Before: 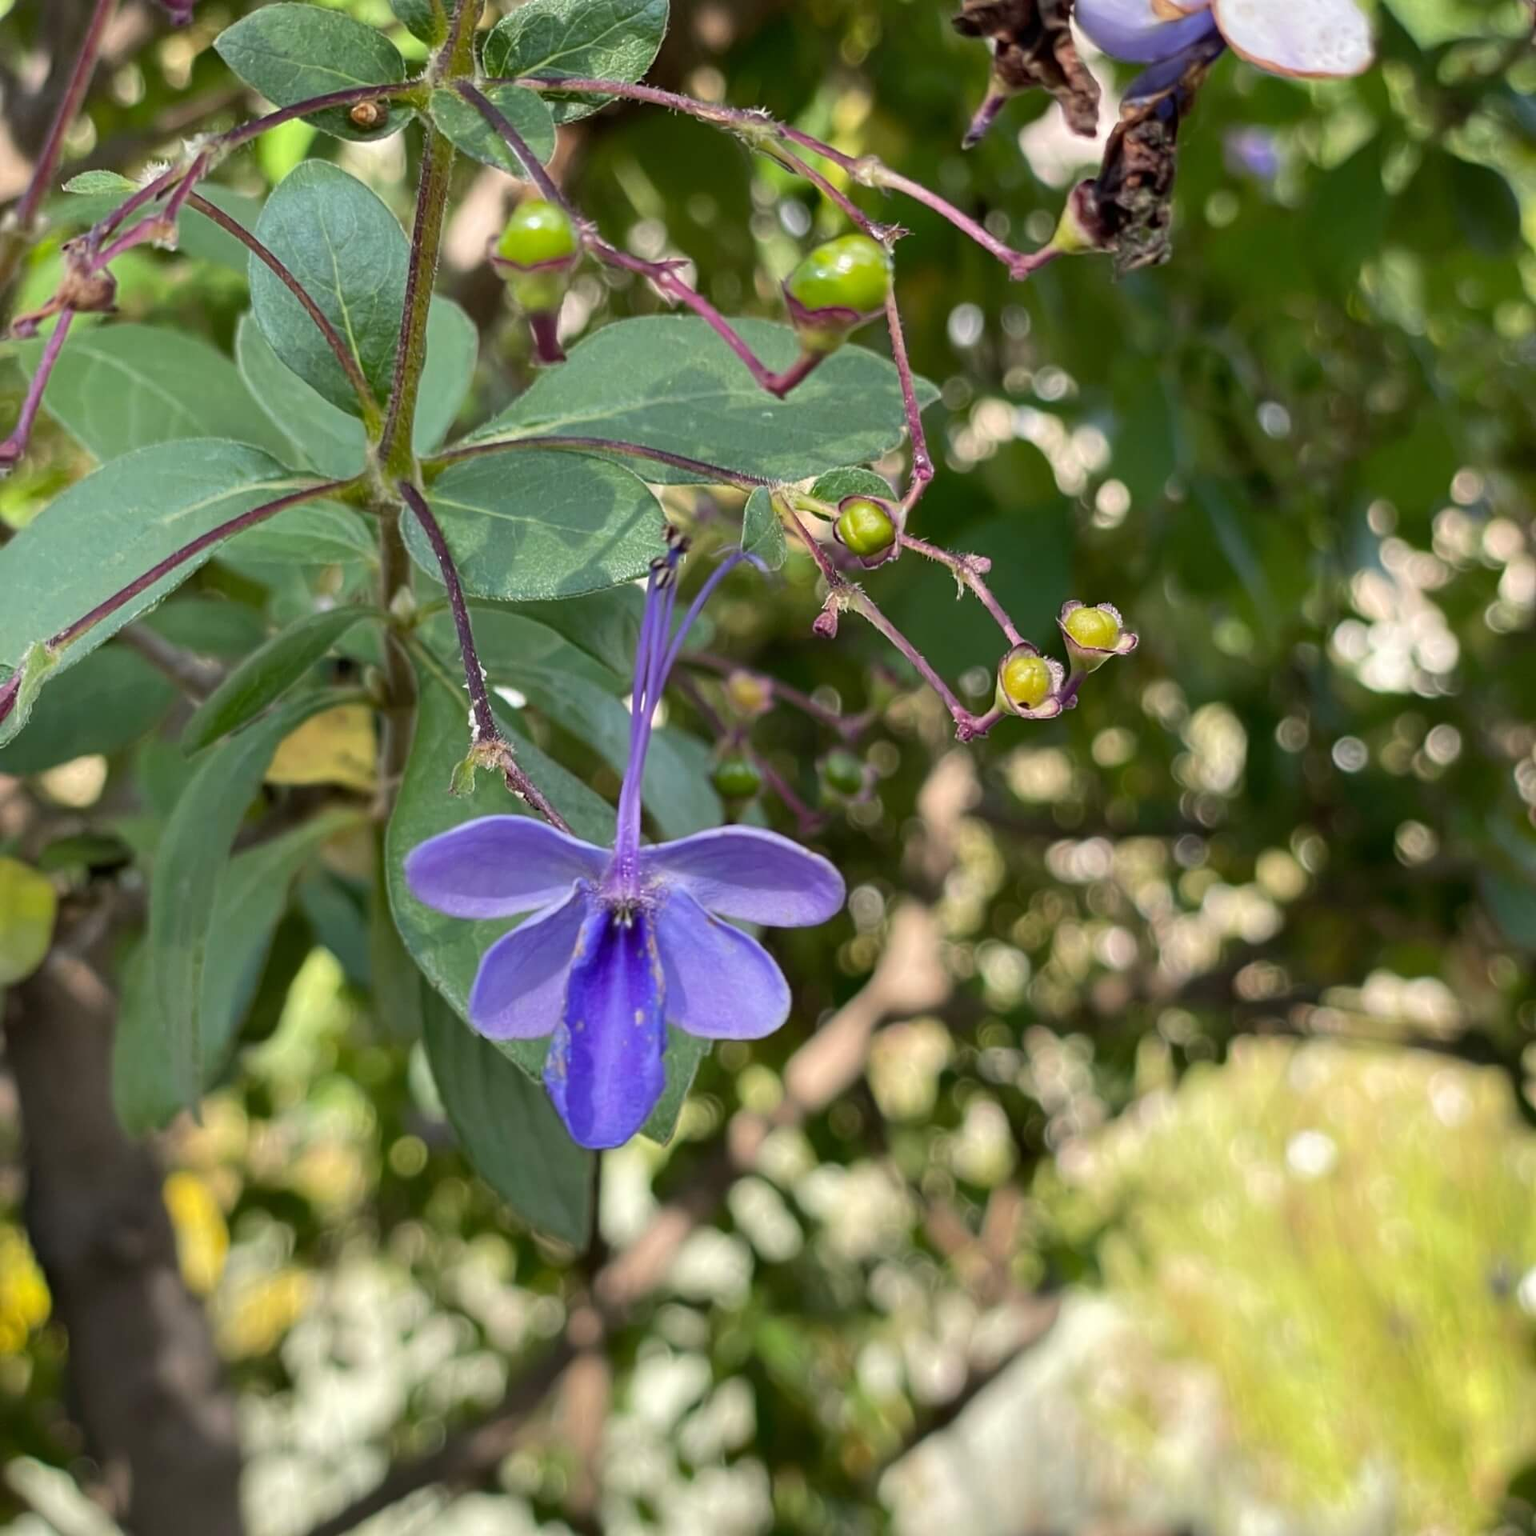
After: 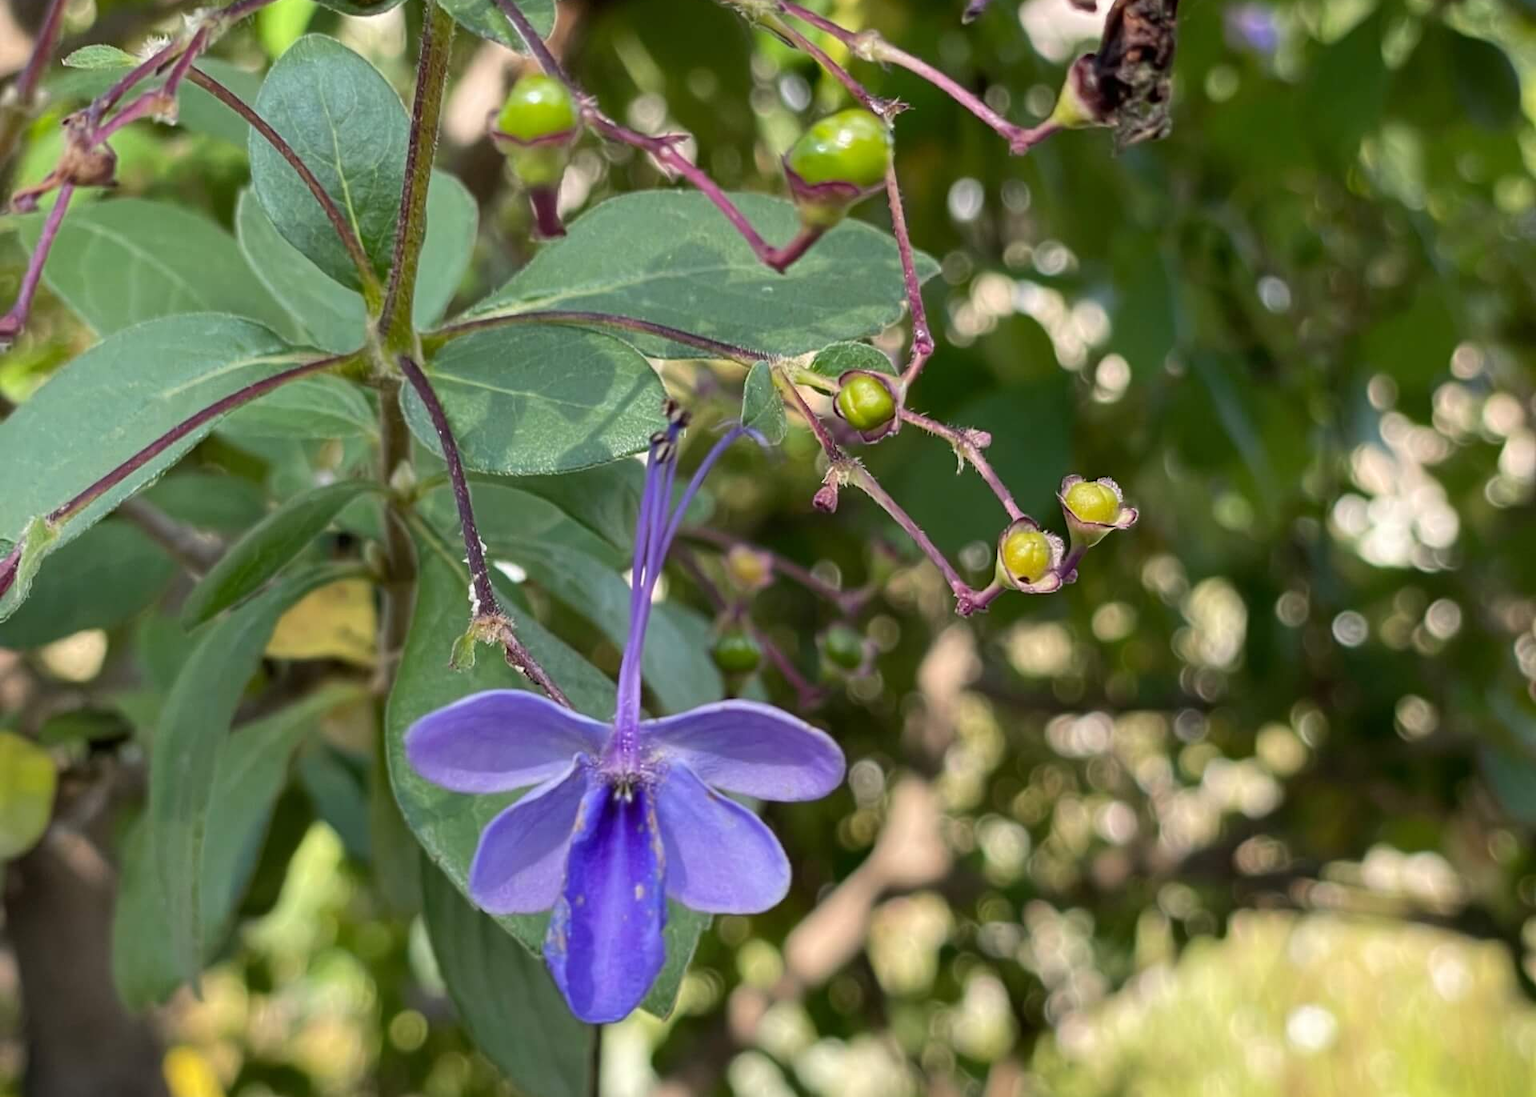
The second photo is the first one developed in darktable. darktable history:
crop and rotate: top 8.203%, bottom 20.319%
